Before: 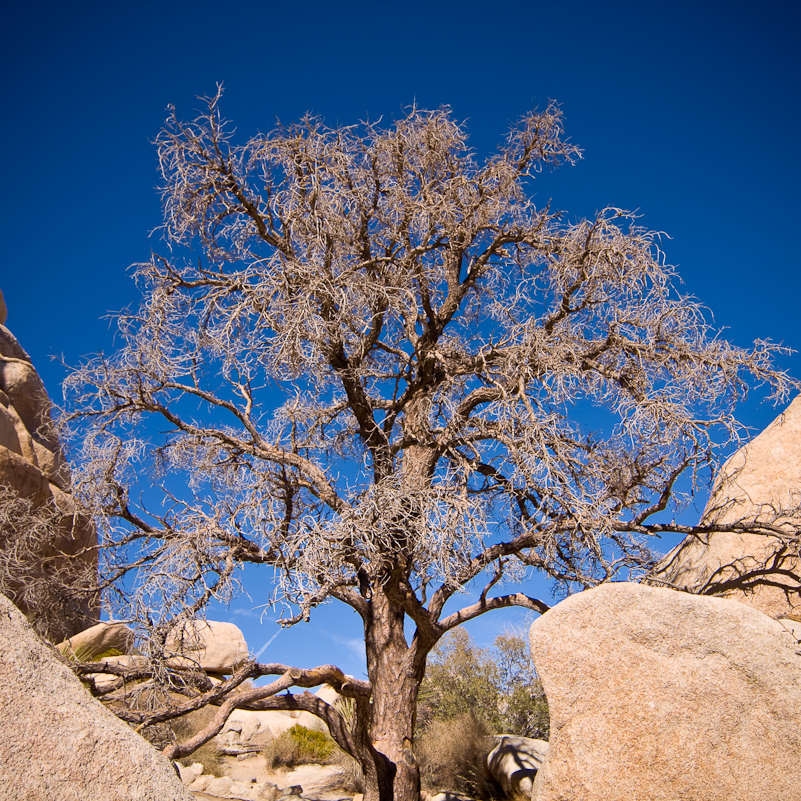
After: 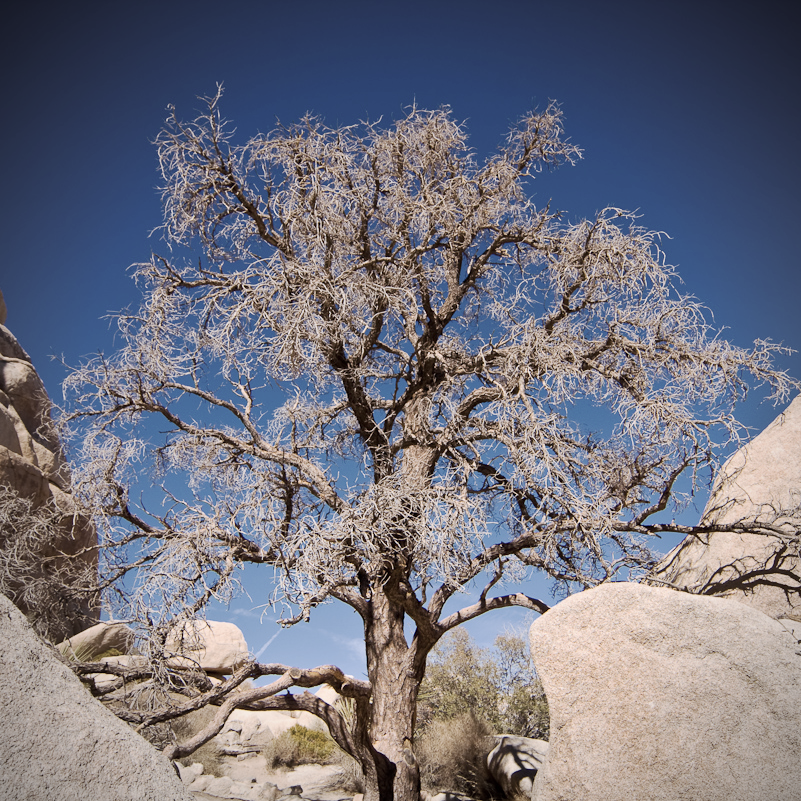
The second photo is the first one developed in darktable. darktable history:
contrast brightness saturation: contrast 0.097, saturation -0.365
base curve: curves: ch0 [(0, 0) (0.262, 0.32) (0.722, 0.705) (1, 1)], preserve colors none
vignetting: fall-off radius 60.83%
